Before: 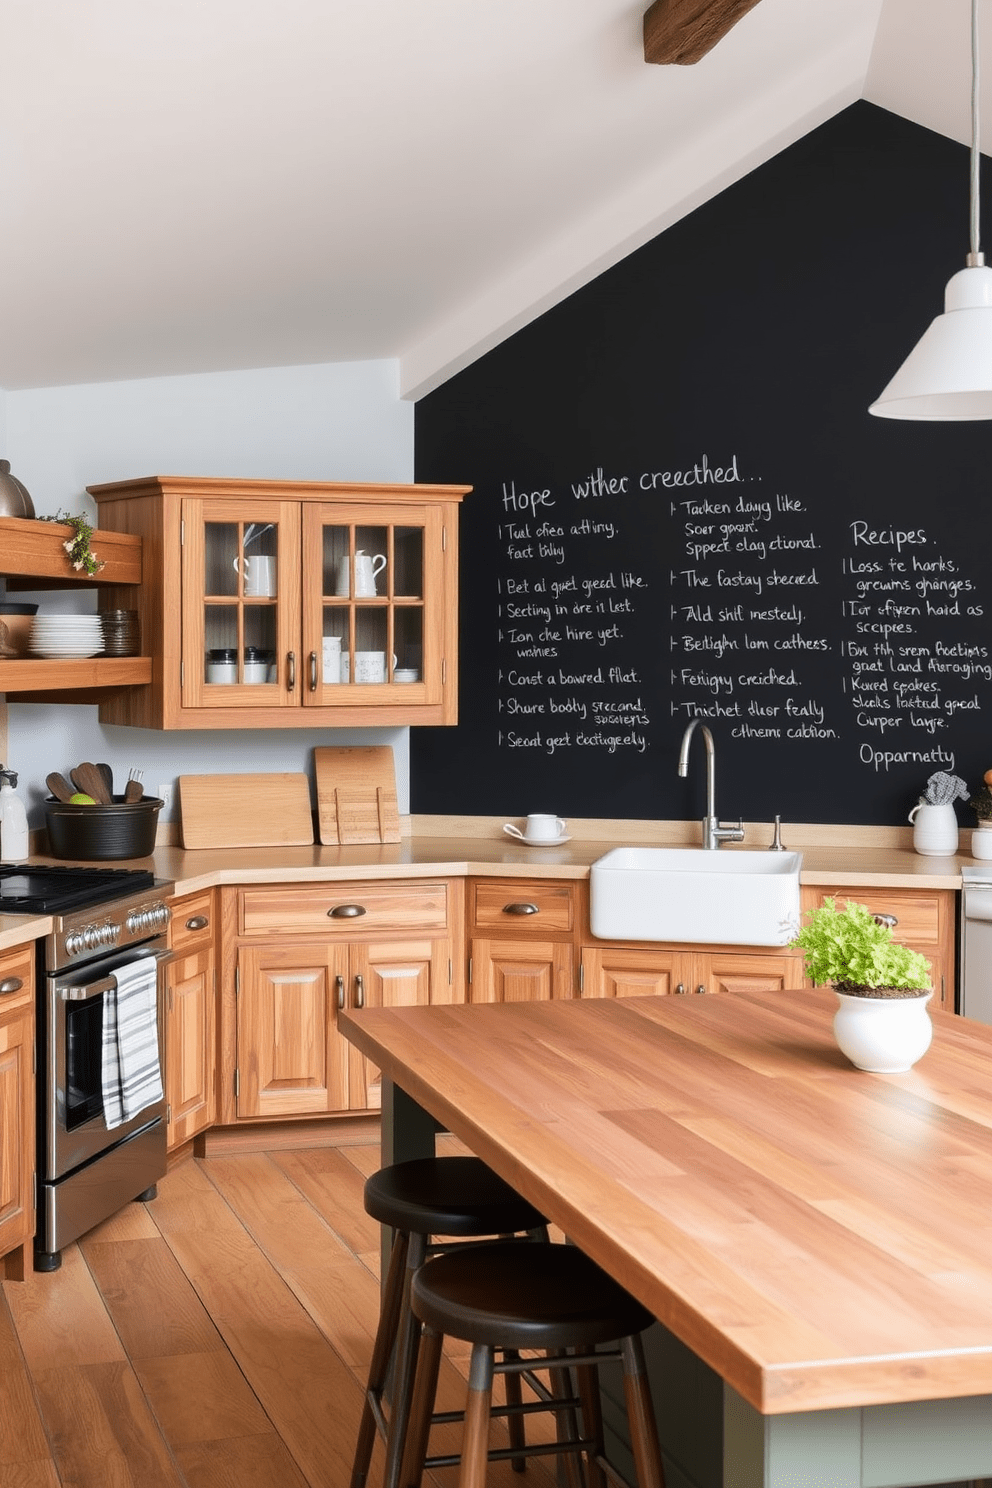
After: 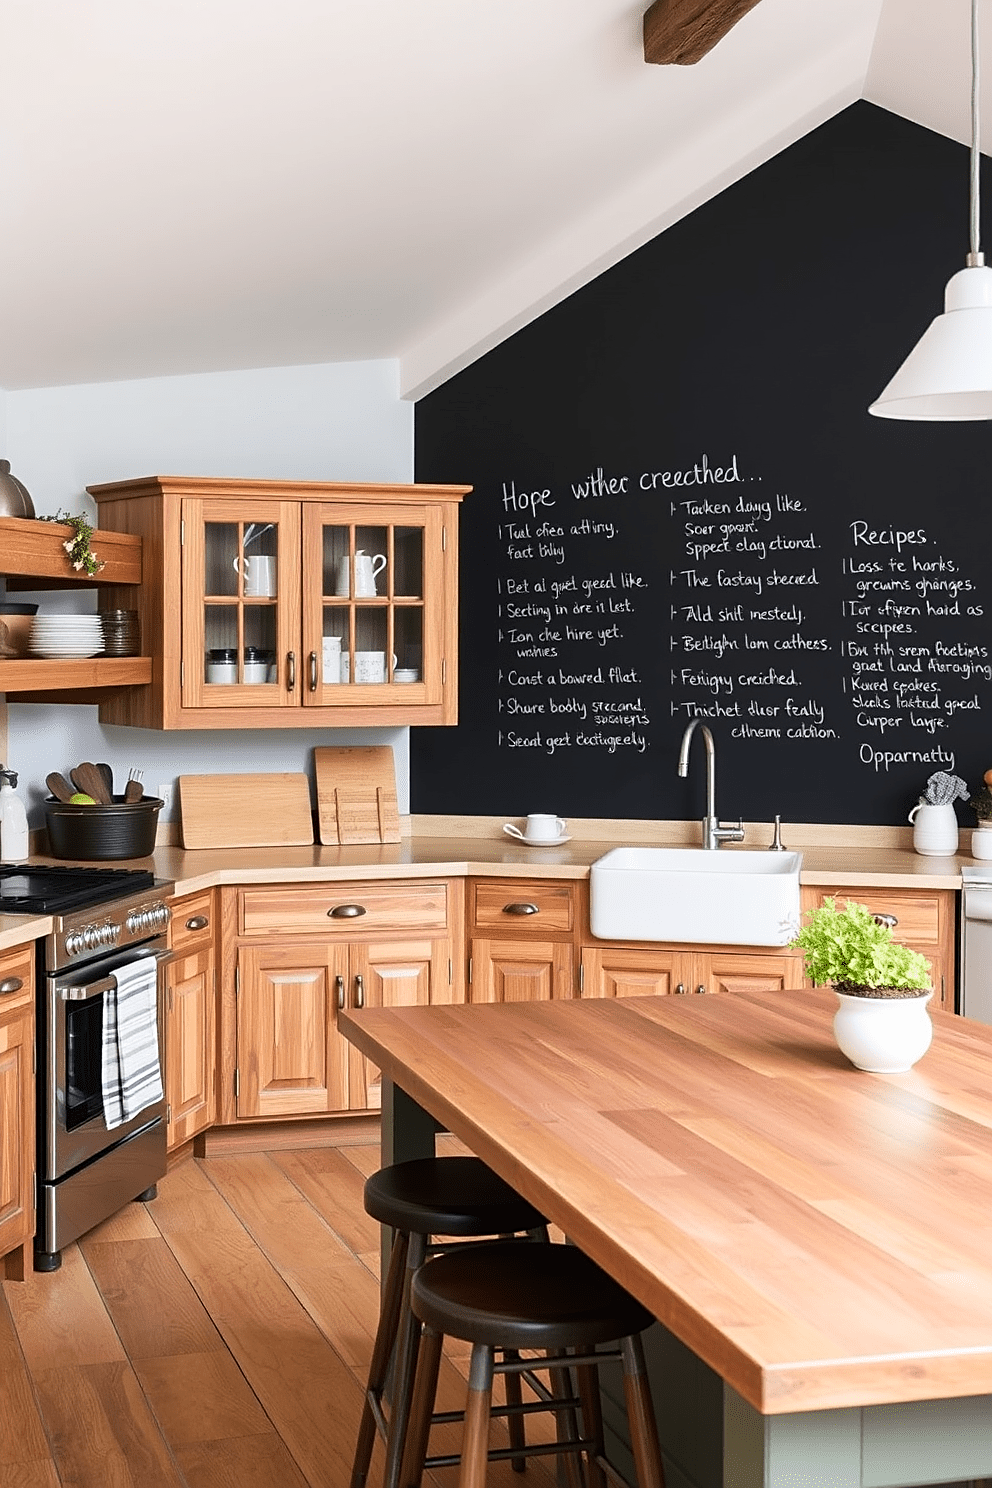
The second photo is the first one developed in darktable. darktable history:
shadows and highlights: shadows -0.854, highlights 41.07
sharpen: on, module defaults
